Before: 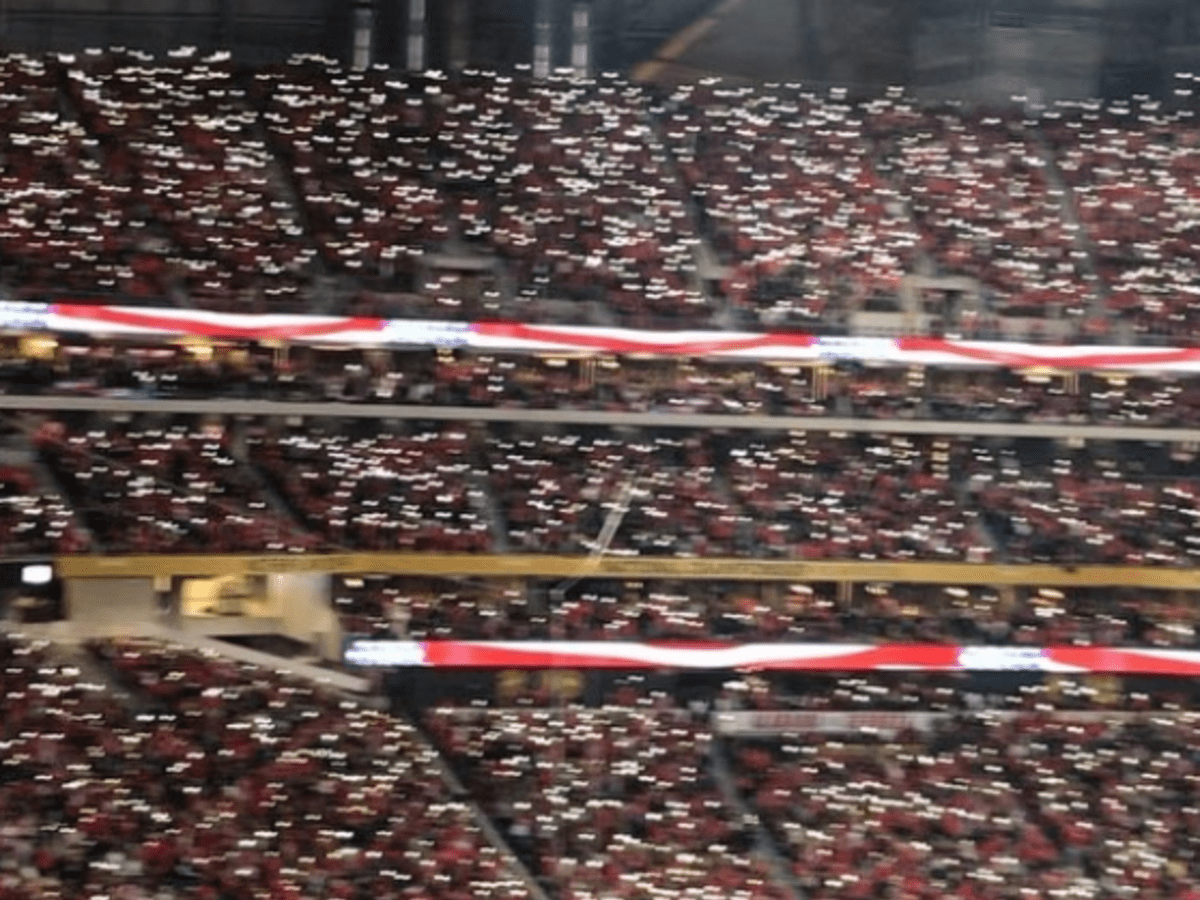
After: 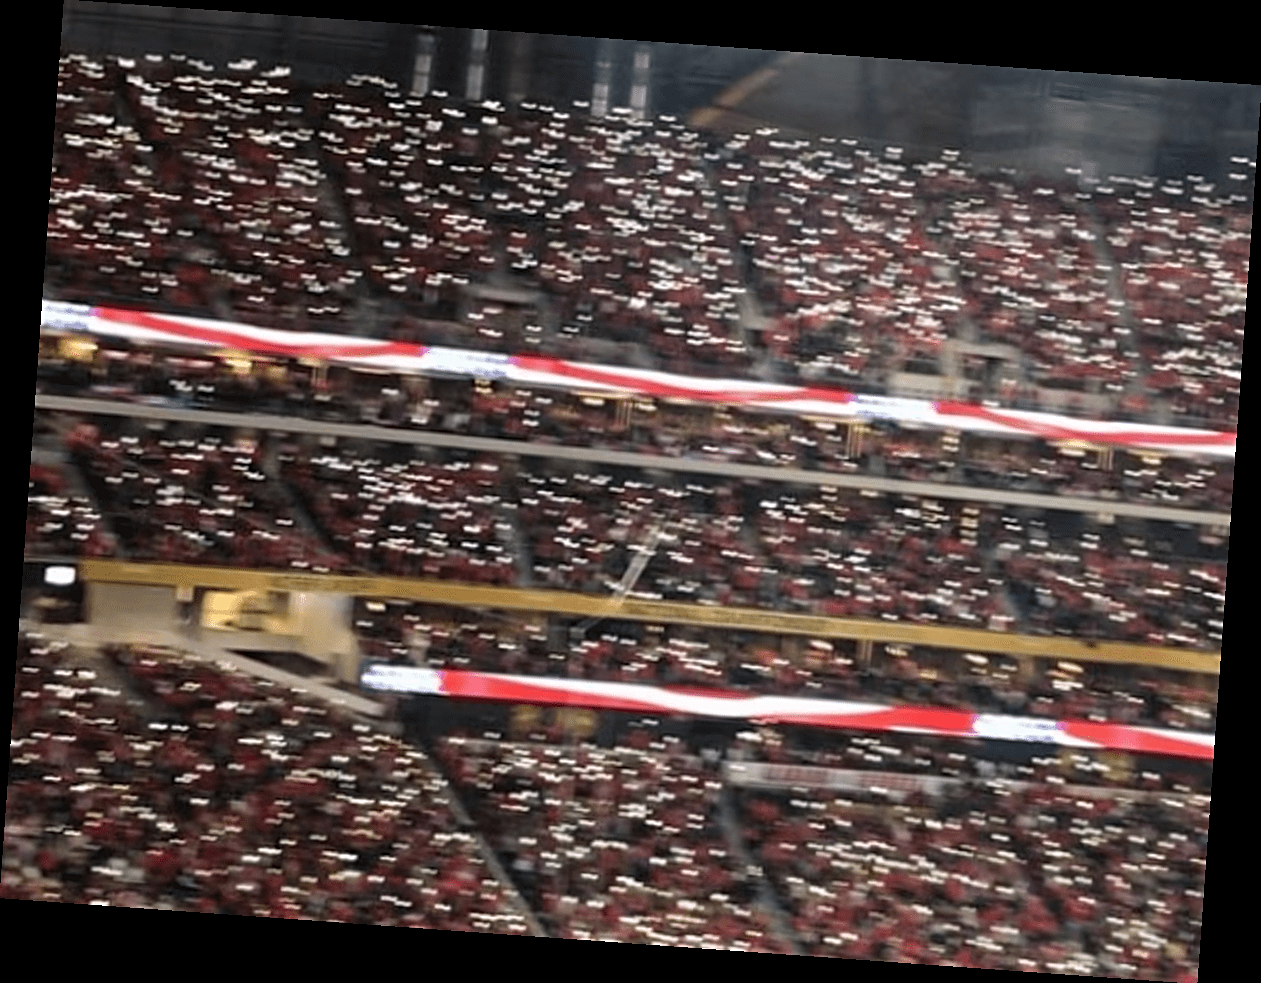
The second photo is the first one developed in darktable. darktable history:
rotate and perspective: rotation 4.1°, automatic cropping off
sharpen: on, module defaults
